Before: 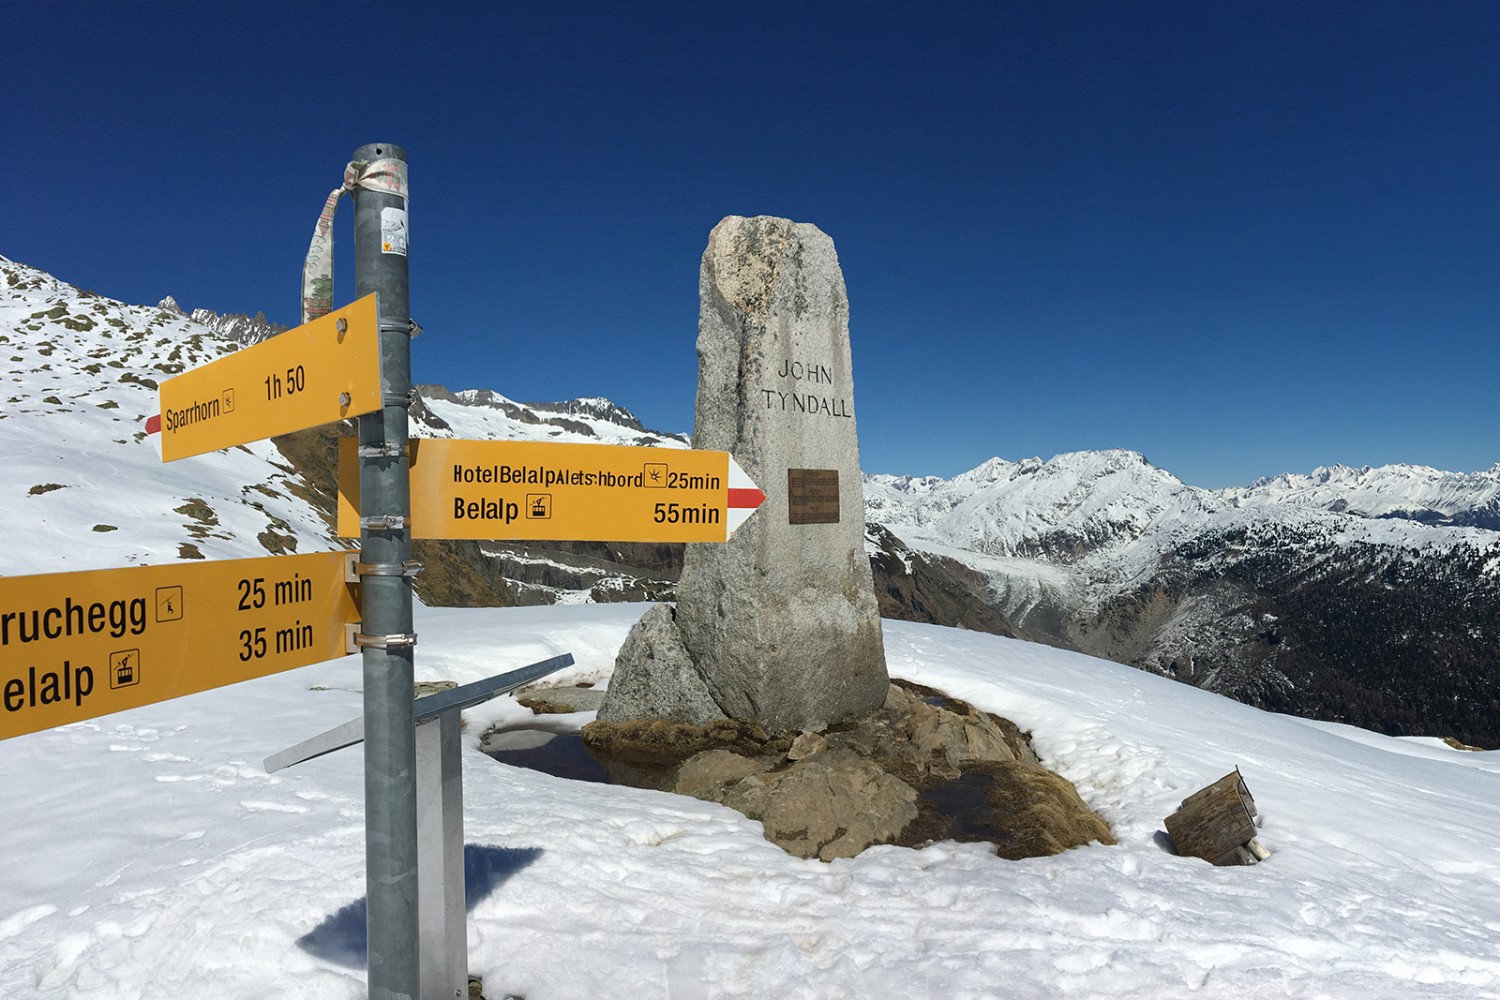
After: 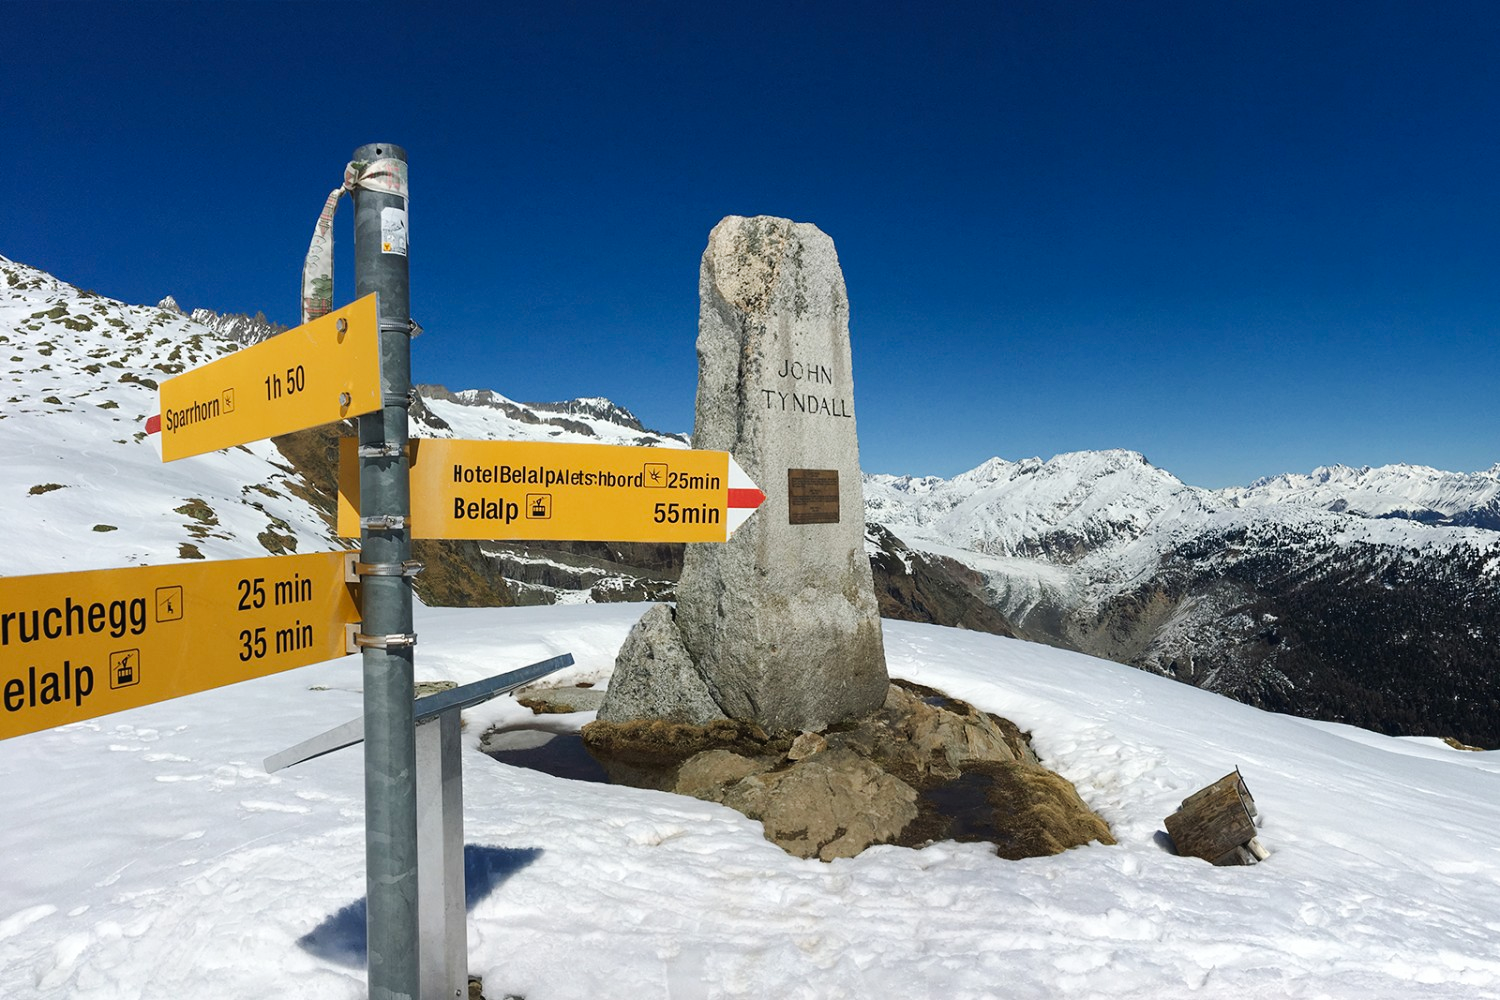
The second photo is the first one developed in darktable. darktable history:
exposure: compensate highlight preservation false
tone curve: curves: ch0 [(0, 0.015) (0.037, 0.032) (0.131, 0.113) (0.275, 0.26) (0.497, 0.531) (0.617, 0.663) (0.704, 0.748) (0.813, 0.842) (0.911, 0.931) (0.997, 1)]; ch1 [(0, 0) (0.301, 0.3) (0.444, 0.438) (0.493, 0.494) (0.501, 0.499) (0.534, 0.543) (0.582, 0.605) (0.658, 0.687) (0.746, 0.79) (1, 1)]; ch2 [(0, 0) (0.246, 0.234) (0.36, 0.356) (0.415, 0.426) (0.476, 0.492) (0.502, 0.499) (0.525, 0.513) (0.533, 0.534) (0.586, 0.598) (0.634, 0.643) (0.706, 0.717) (0.853, 0.83) (1, 0.951)], preserve colors none
